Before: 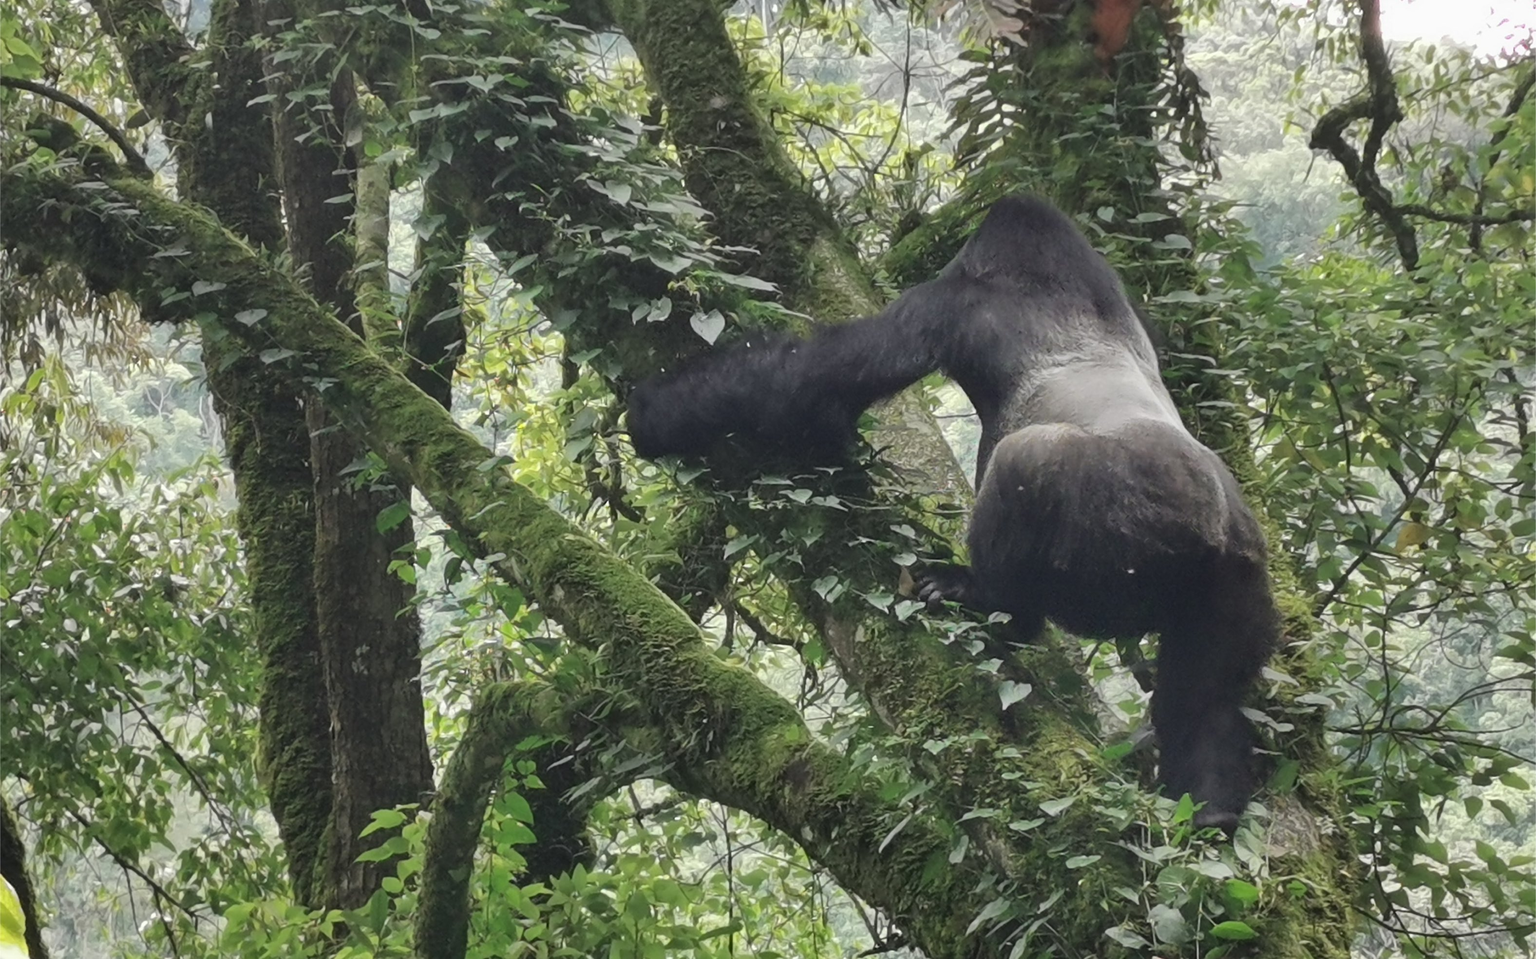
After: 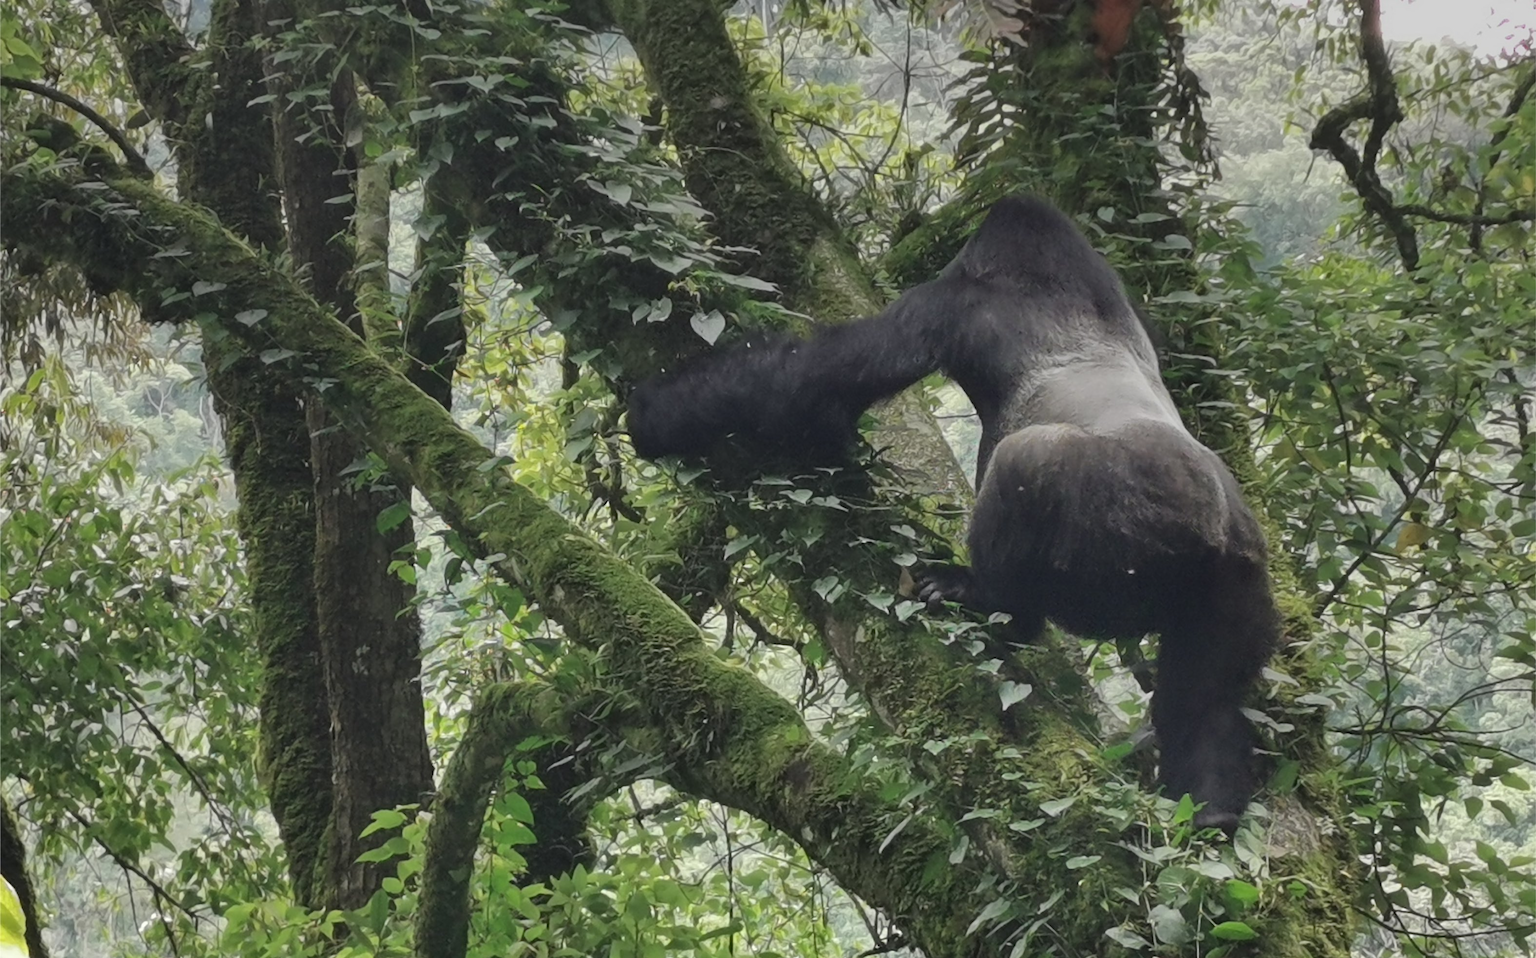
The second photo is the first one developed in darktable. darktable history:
crop: bottom 0.071%
graduated density: on, module defaults
